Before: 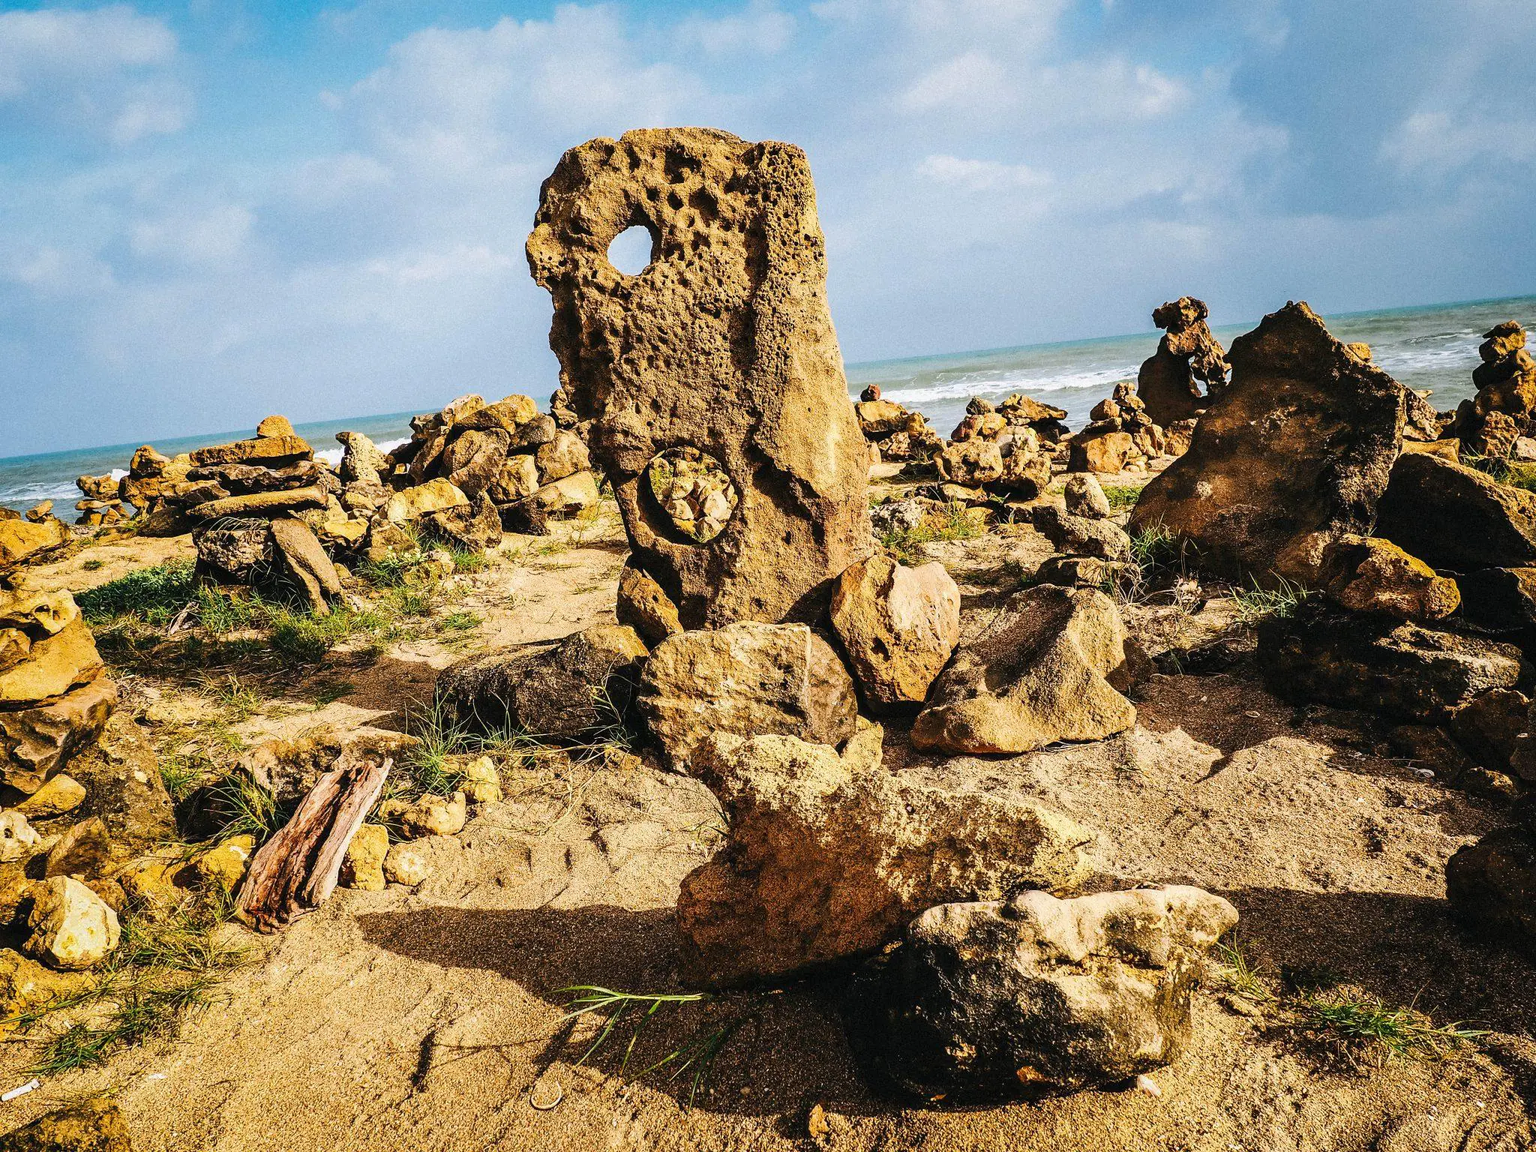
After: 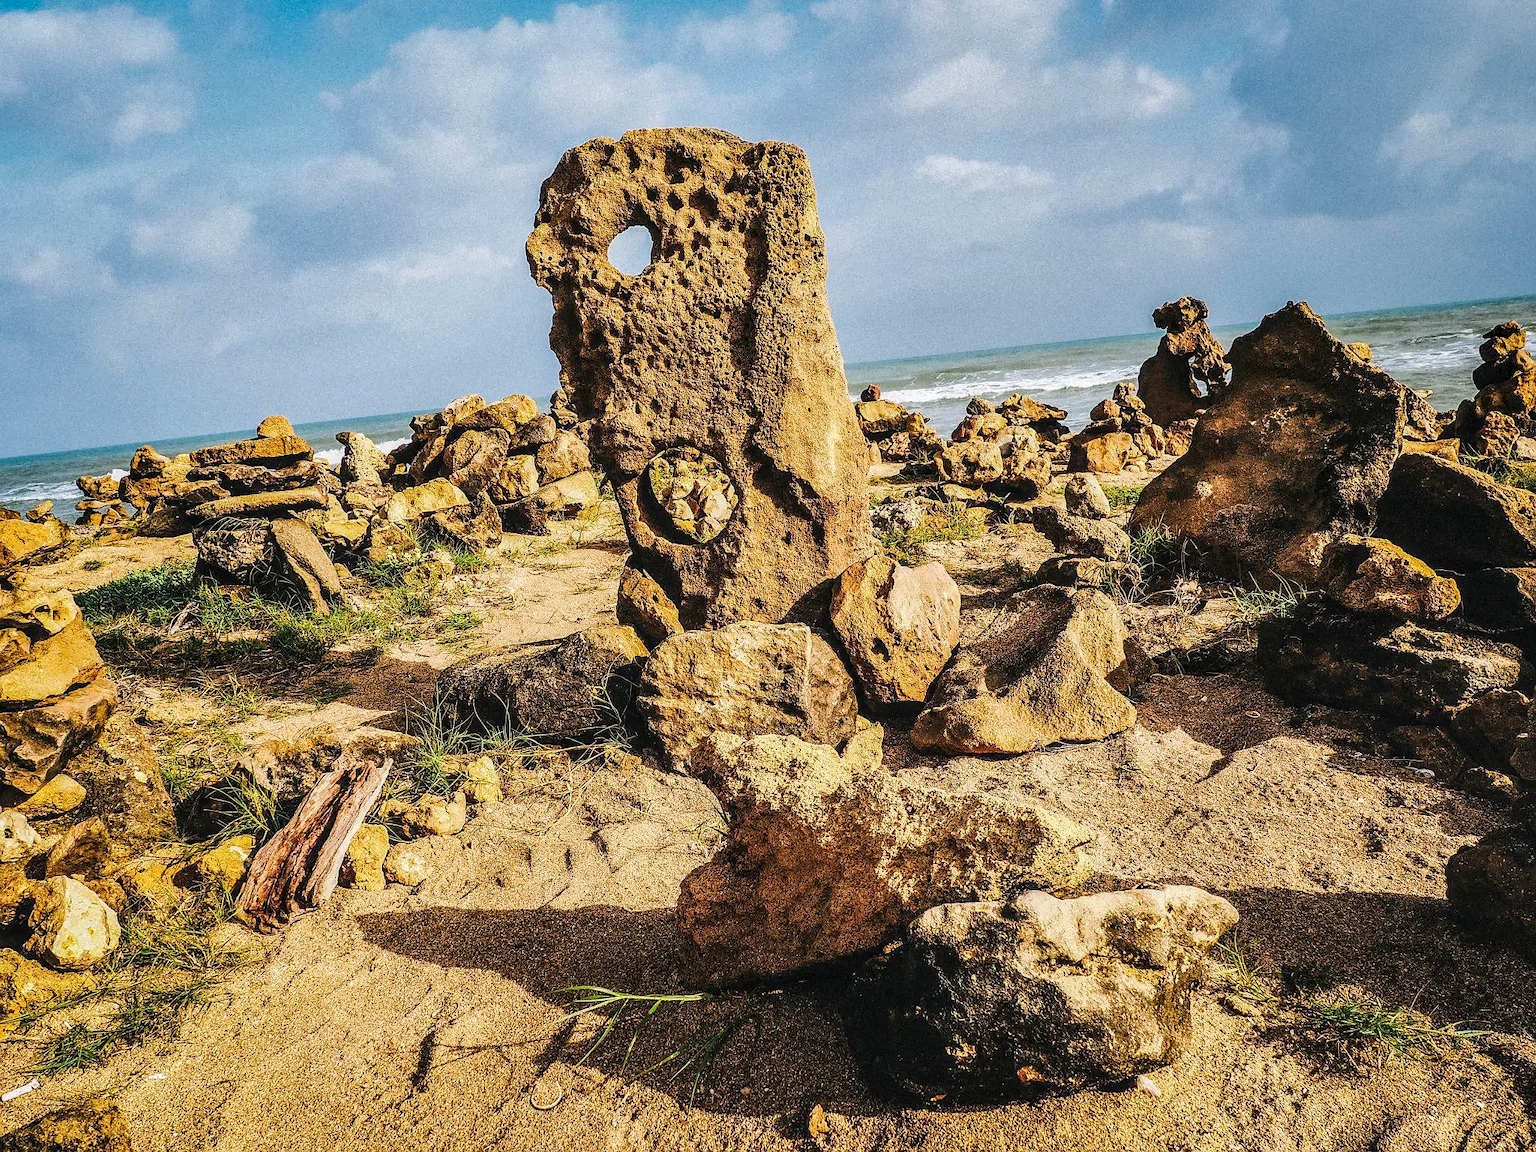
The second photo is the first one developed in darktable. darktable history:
sharpen: radius 1.017, threshold 1.024
shadows and highlights: shadows 25.36, highlights -48.15, soften with gaussian
local contrast: on, module defaults
